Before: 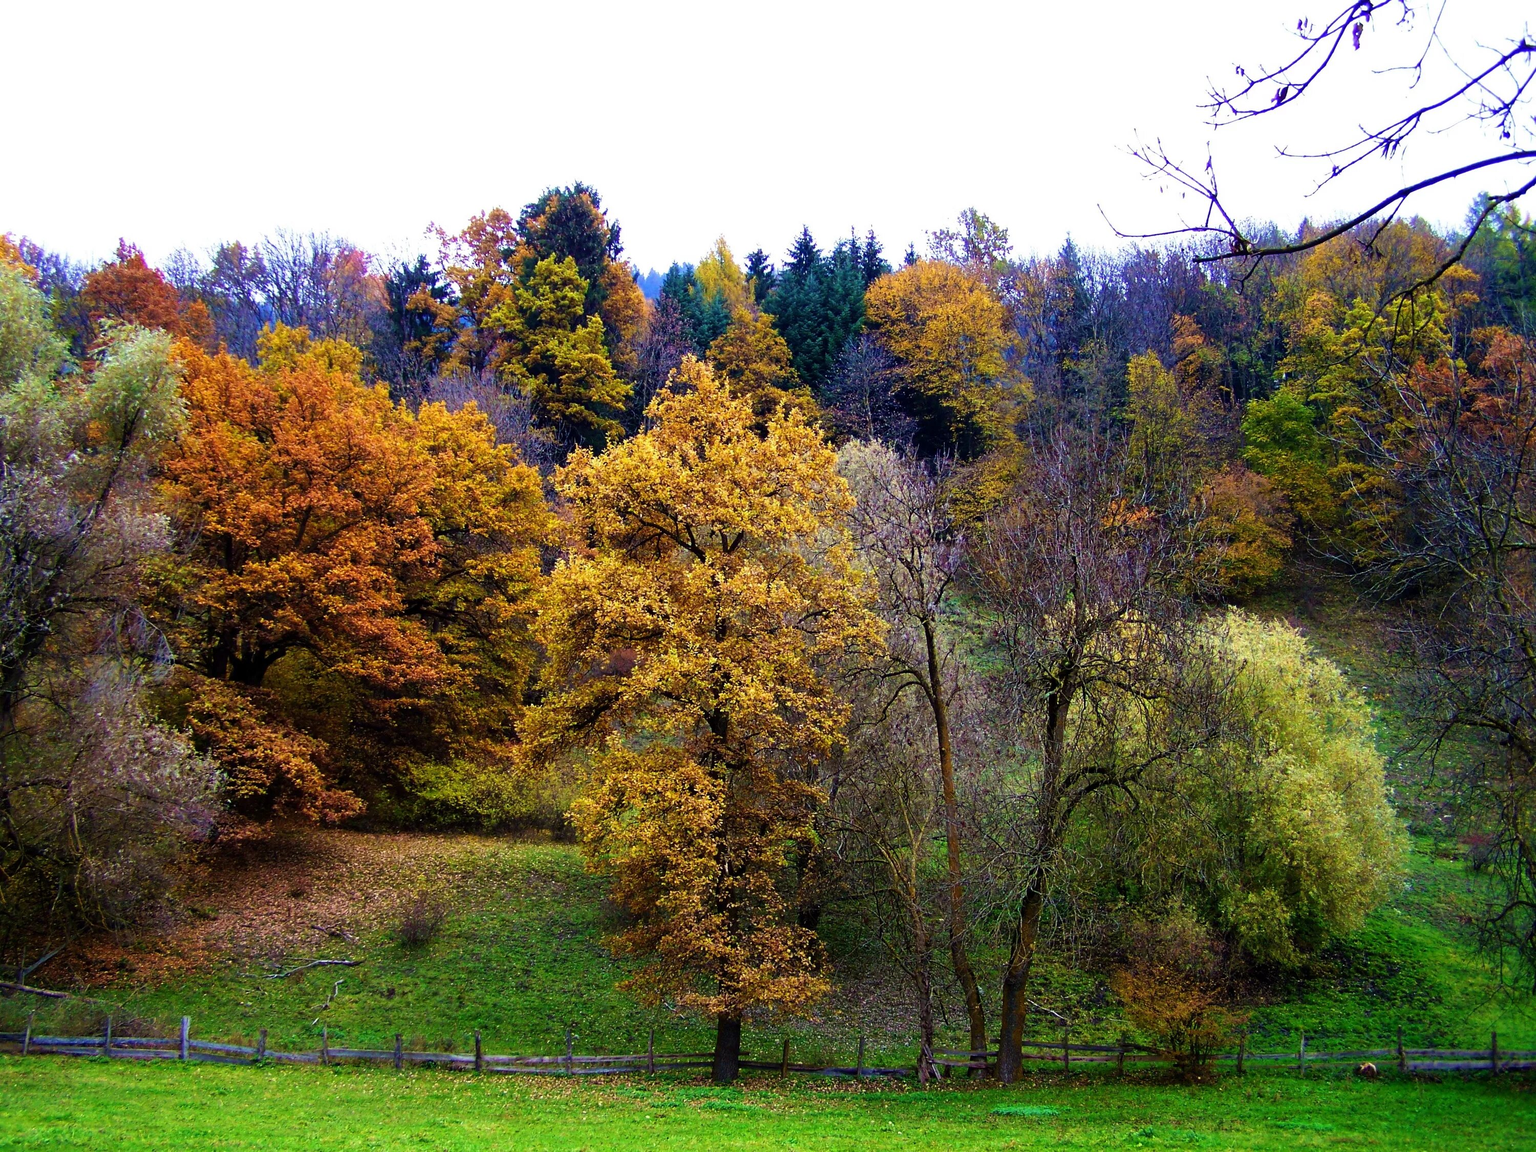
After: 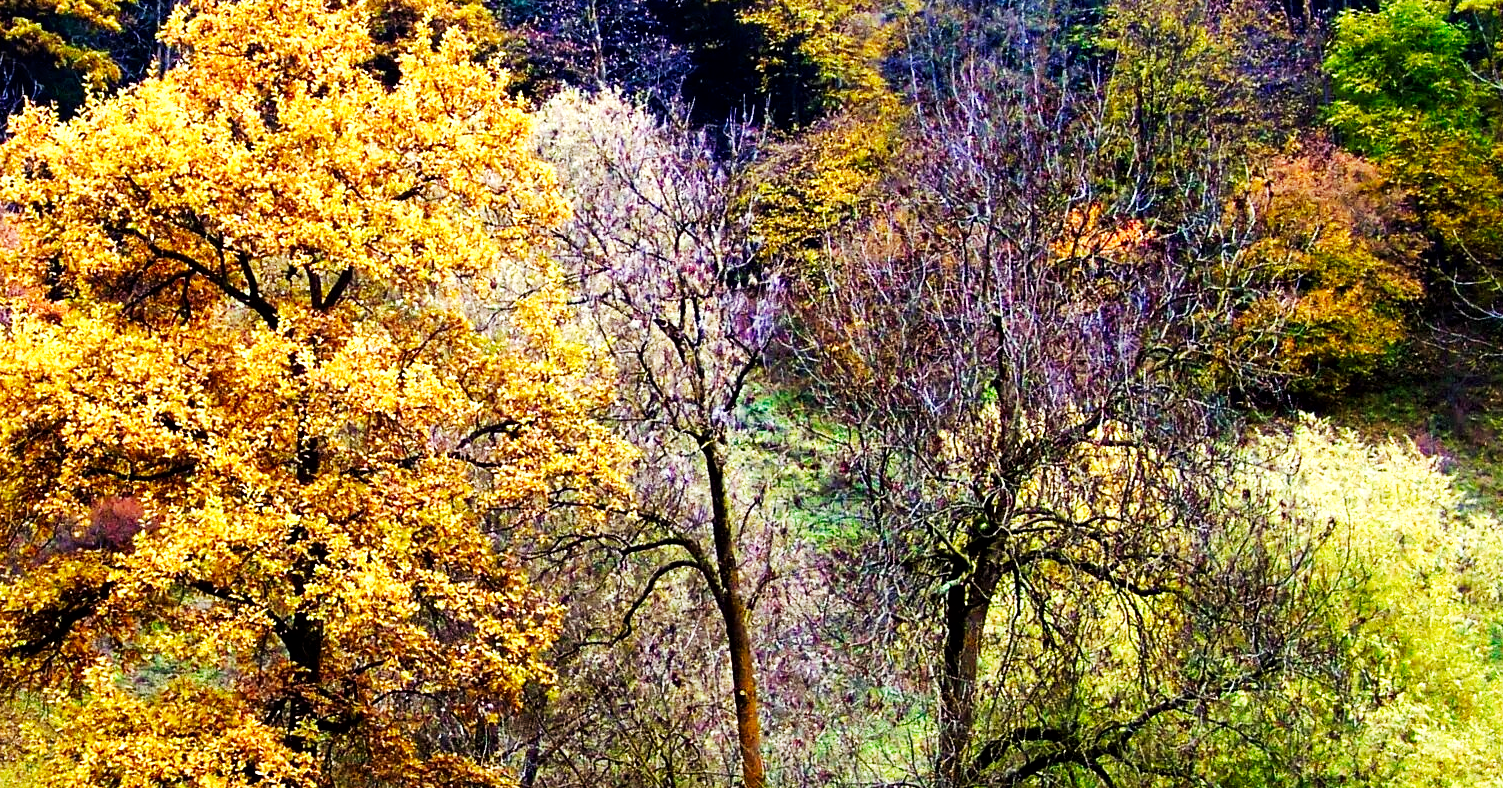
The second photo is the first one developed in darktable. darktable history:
local contrast: mode bilateral grid, contrast 19, coarseness 49, detail 130%, midtone range 0.2
base curve: curves: ch0 [(0, 0) (0.007, 0.004) (0.027, 0.03) (0.046, 0.07) (0.207, 0.54) (0.442, 0.872) (0.673, 0.972) (1, 1)], preserve colors none
crop: left 36.698%, top 34.255%, right 13.201%, bottom 30.703%
